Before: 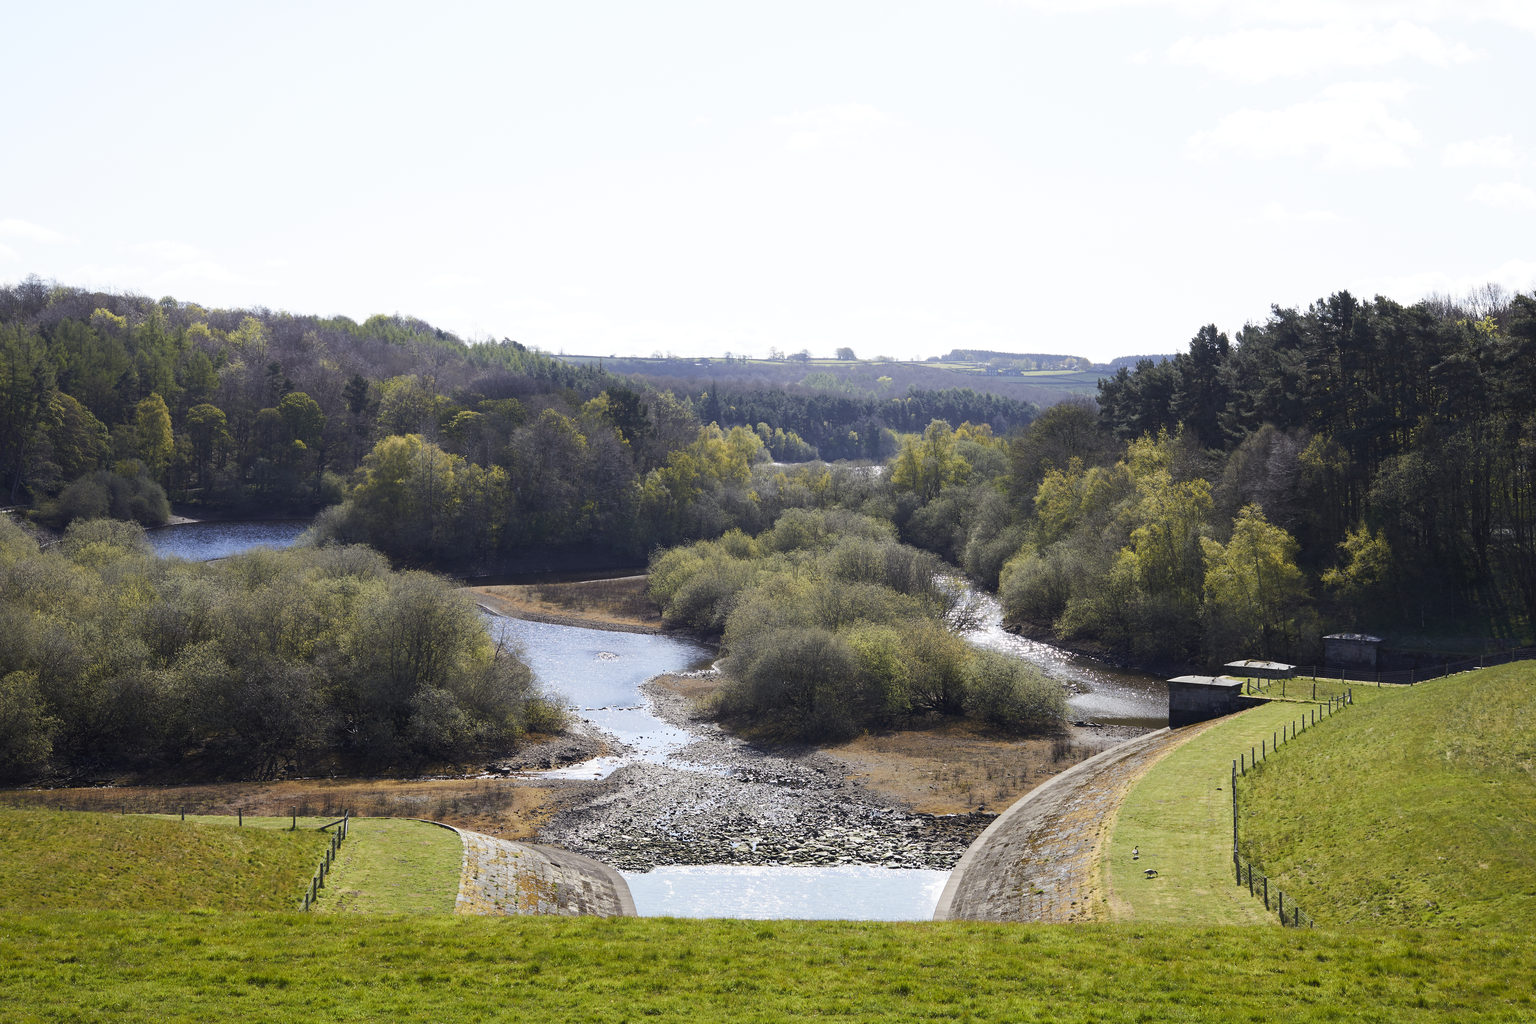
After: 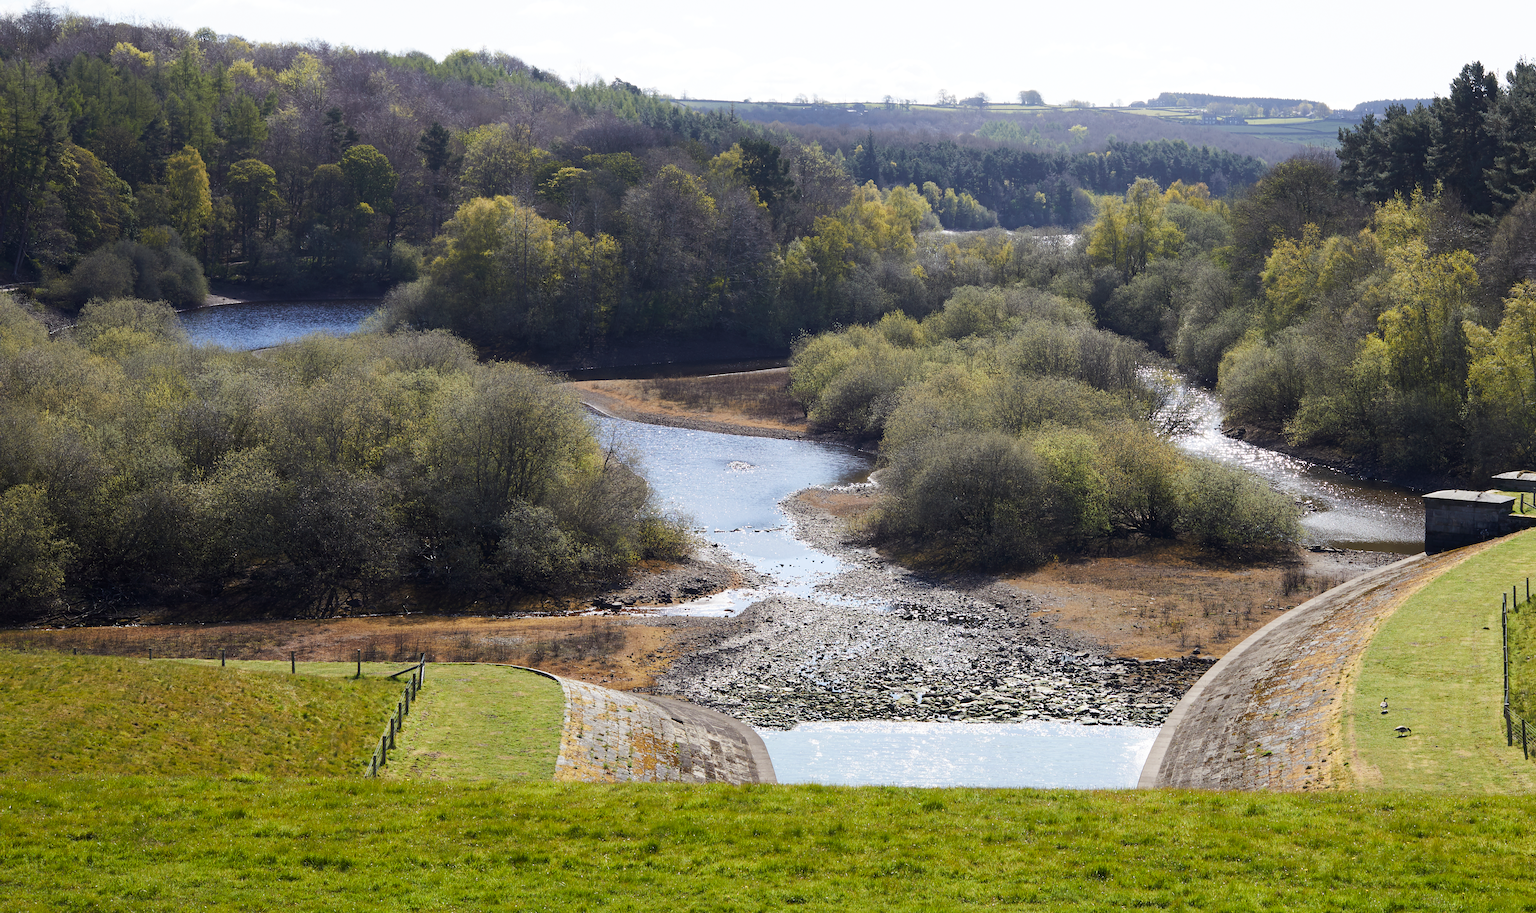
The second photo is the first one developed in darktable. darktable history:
crop: top 26.744%, right 17.94%
